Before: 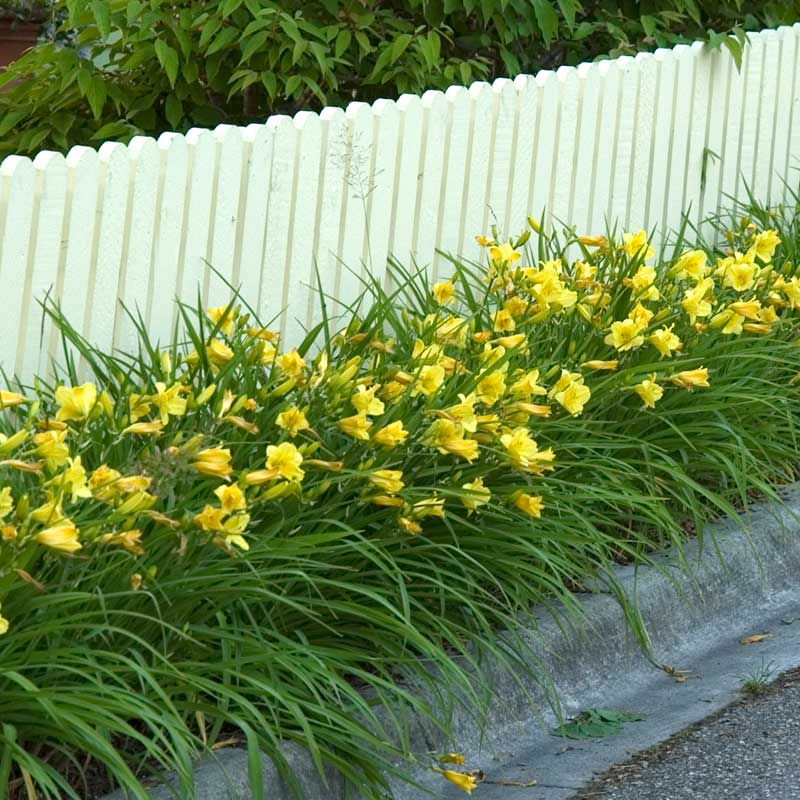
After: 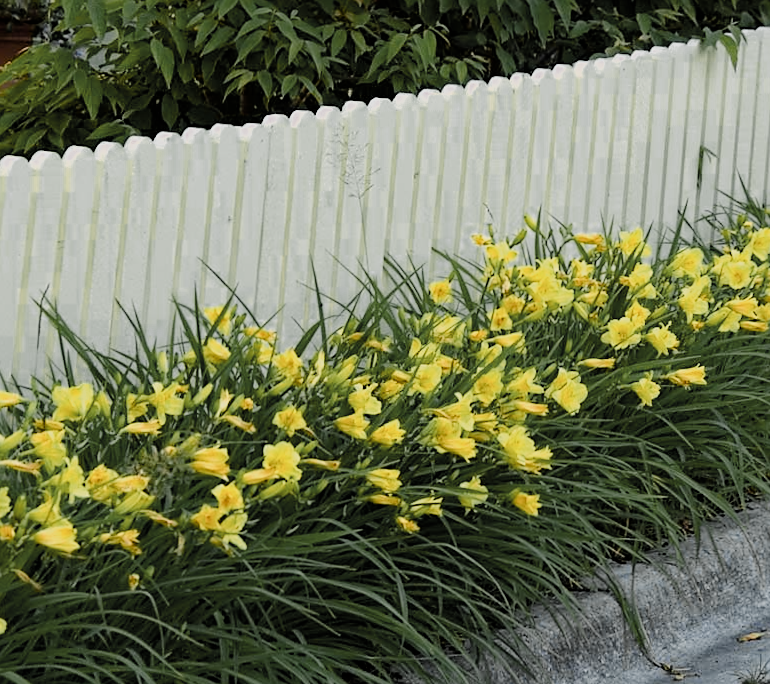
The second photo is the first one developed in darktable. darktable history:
color correction: saturation 0.98
crop and rotate: angle 0.2°, left 0.275%, right 3.127%, bottom 14.18%
filmic rgb: black relative exposure -6.15 EV, white relative exposure 6.96 EV, hardness 2.23, color science v6 (2022)
haze removal: compatibility mode true, adaptive false
tone equalizer: -8 EV -0.417 EV, -7 EV -0.389 EV, -6 EV -0.333 EV, -5 EV -0.222 EV, -3 EV 0.222 EV, -2 EV 0.333 EV, -1 EV 0.389 EV, +0 EV 0.417 EV, edges refinement/feathering 500, mask exposure compensation -1.25 EV, preserve details no
color balance rgb: shadows lift › chroma 1%, shadows lift › hue 28.8°, power › hue 60°, highlights gain › chroma 1%, highlights gain › hue 60°, global offset › luminance 0.25%, perceptual saturation grading › highlights -20%, perceptual saturation grading › shadows 20%, perceptual brilliance grading › highlights 10%, perceptual brilliance grading › shadows -5%, global vibrance 19.67%
sharpen: radius 1.864, amount 0.398, threshold 1.271
color zones: curves: ch0 [(0.035, 0.242) (0.25, 0.5) (0.384, 0.214) (0.488, 0.255) (0.75, 0.5)]; ch1 [(0.063, 0.379) (0.25, 0.5) (0.354, 0.201) (0.489, 0.085) (0.729, 0.271)]; ch2 [(0.25, 0.5) (0.38, 0.517) (0.442, 0.51) (0.735, 0.456)]
